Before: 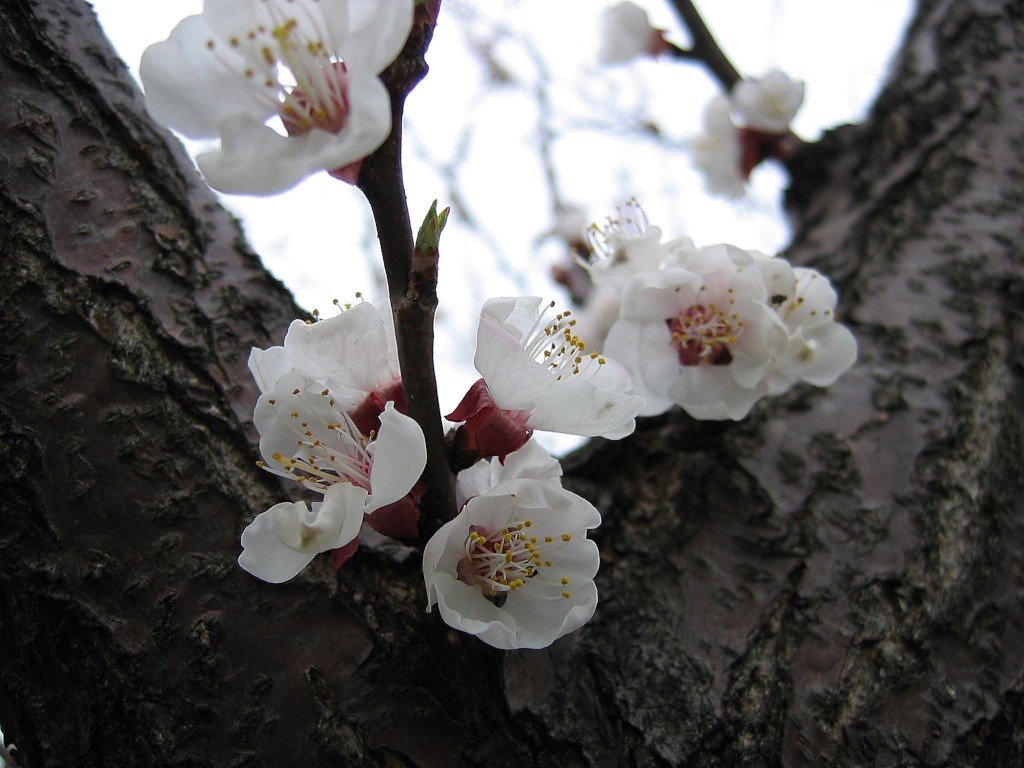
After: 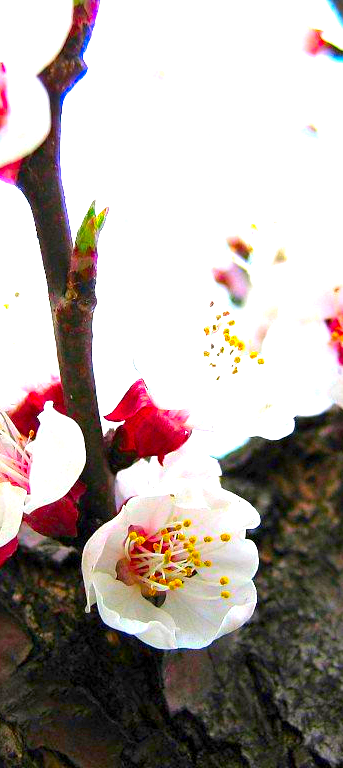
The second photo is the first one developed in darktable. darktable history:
color correction: highlights a* 1.71, highlights b* -1.67, saturation 2.49
exposure: black level correction 0.001, exposure 1.861 EV, compensate exposure bias true, compensate highlight preservation false
crop: left 33.332%, right 33.142%
